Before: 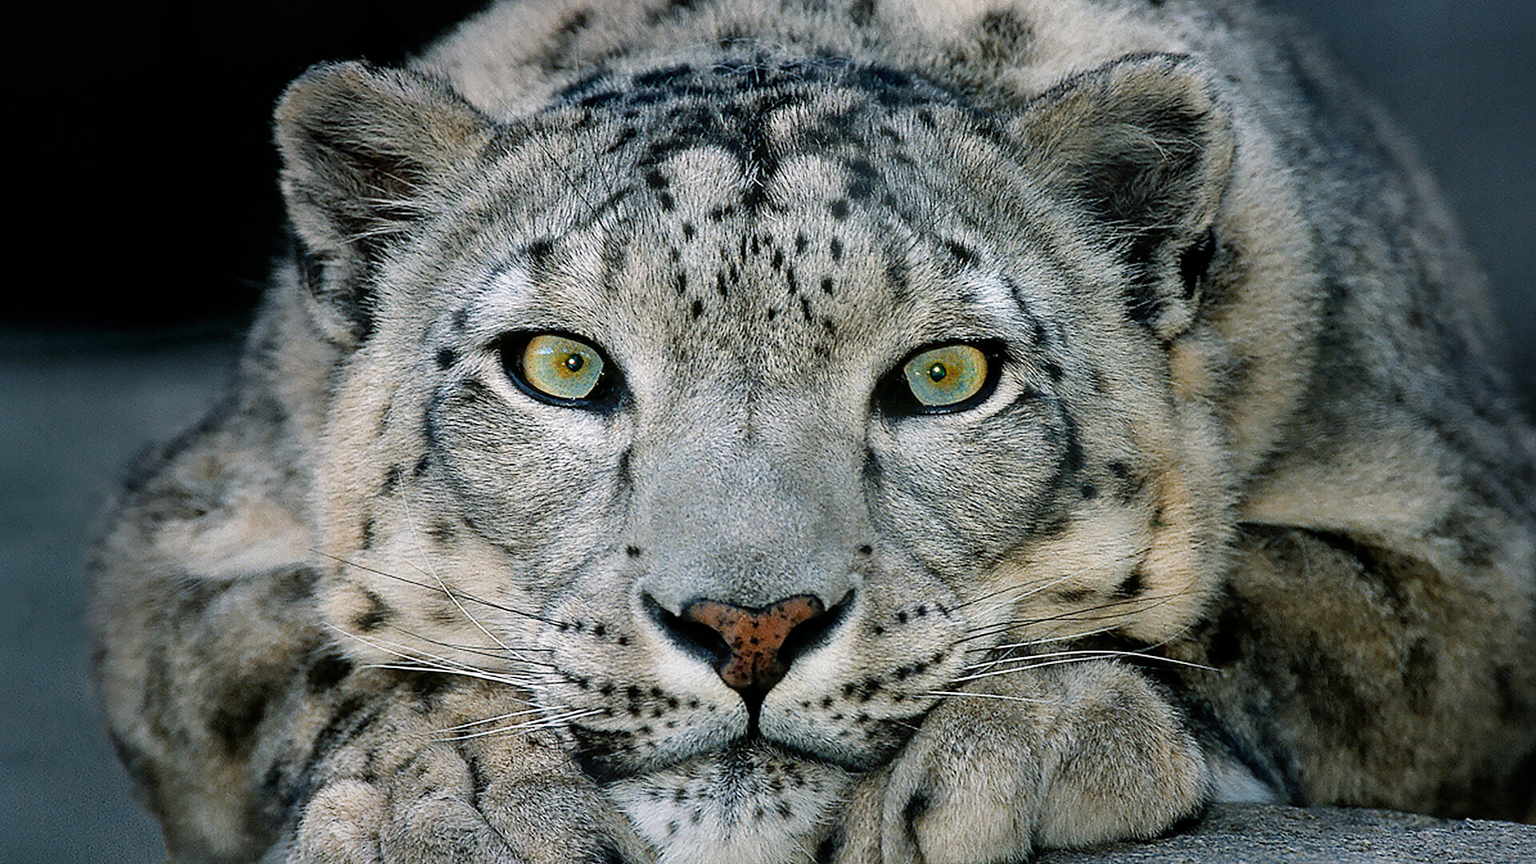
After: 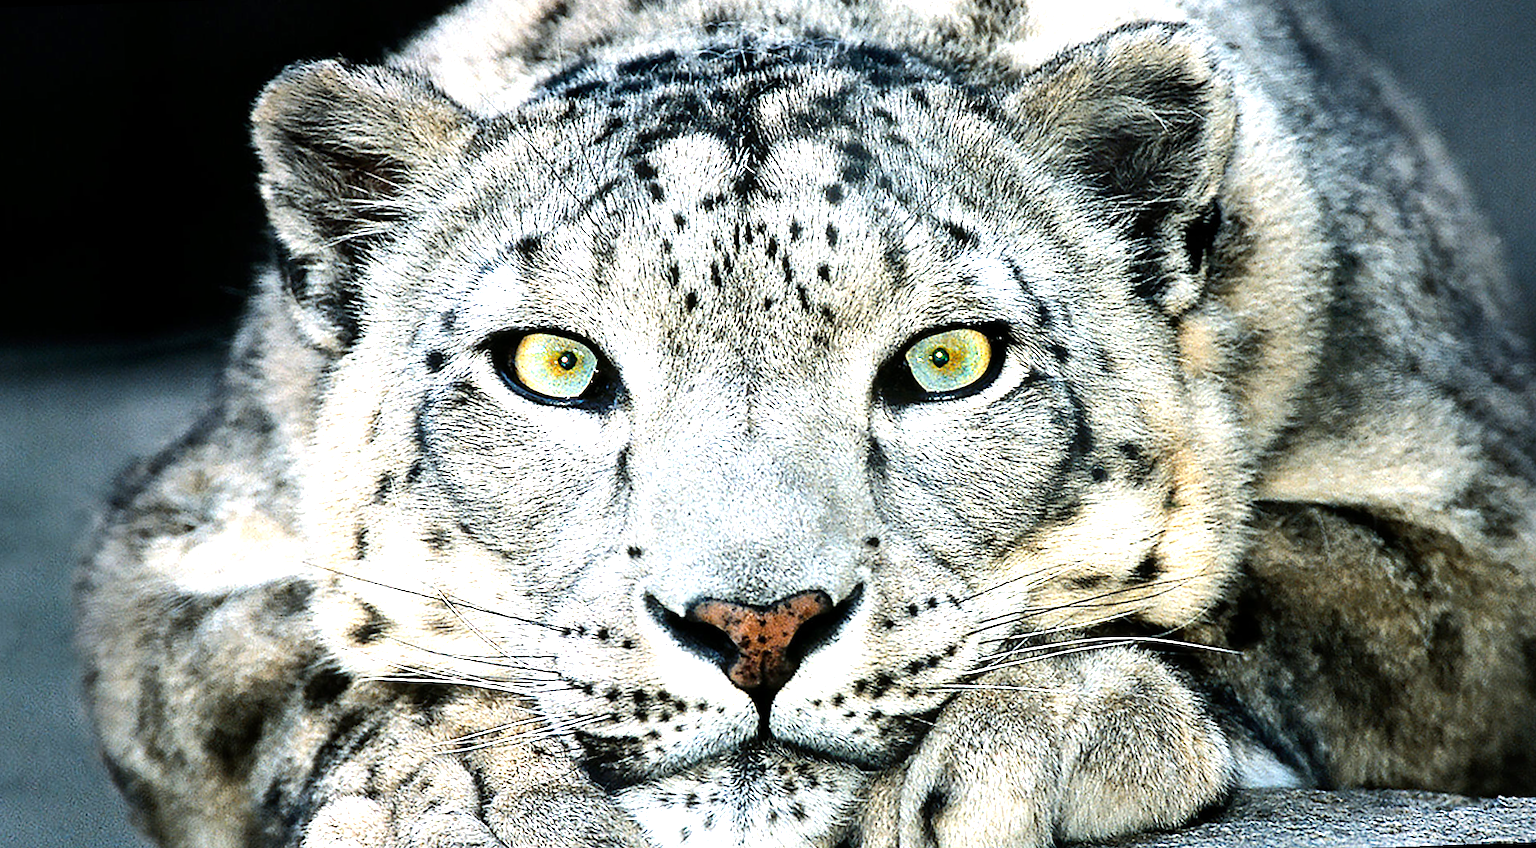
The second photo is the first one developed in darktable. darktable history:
rotate and perspective: rotation -2°, crop left 0.022, crop right 0.978, crop top 0.049, crop bottom 0.951
tone equalizer: -8 EV -0.75 EV, -7 EV -0.7 EV, -6 EV -0.6 EV, -5 EV -0.4 EV, -3 EV 0.4 EV, -2 EV 0.6 EV, -1 EV 0.7 EV, +0 EV 0.75 EV, edges refinement/feathering 500, mask exposure compensation -1.57 EV, preserve details no
exposure: exposure 0.95 EV, compensate highlight preservation false
